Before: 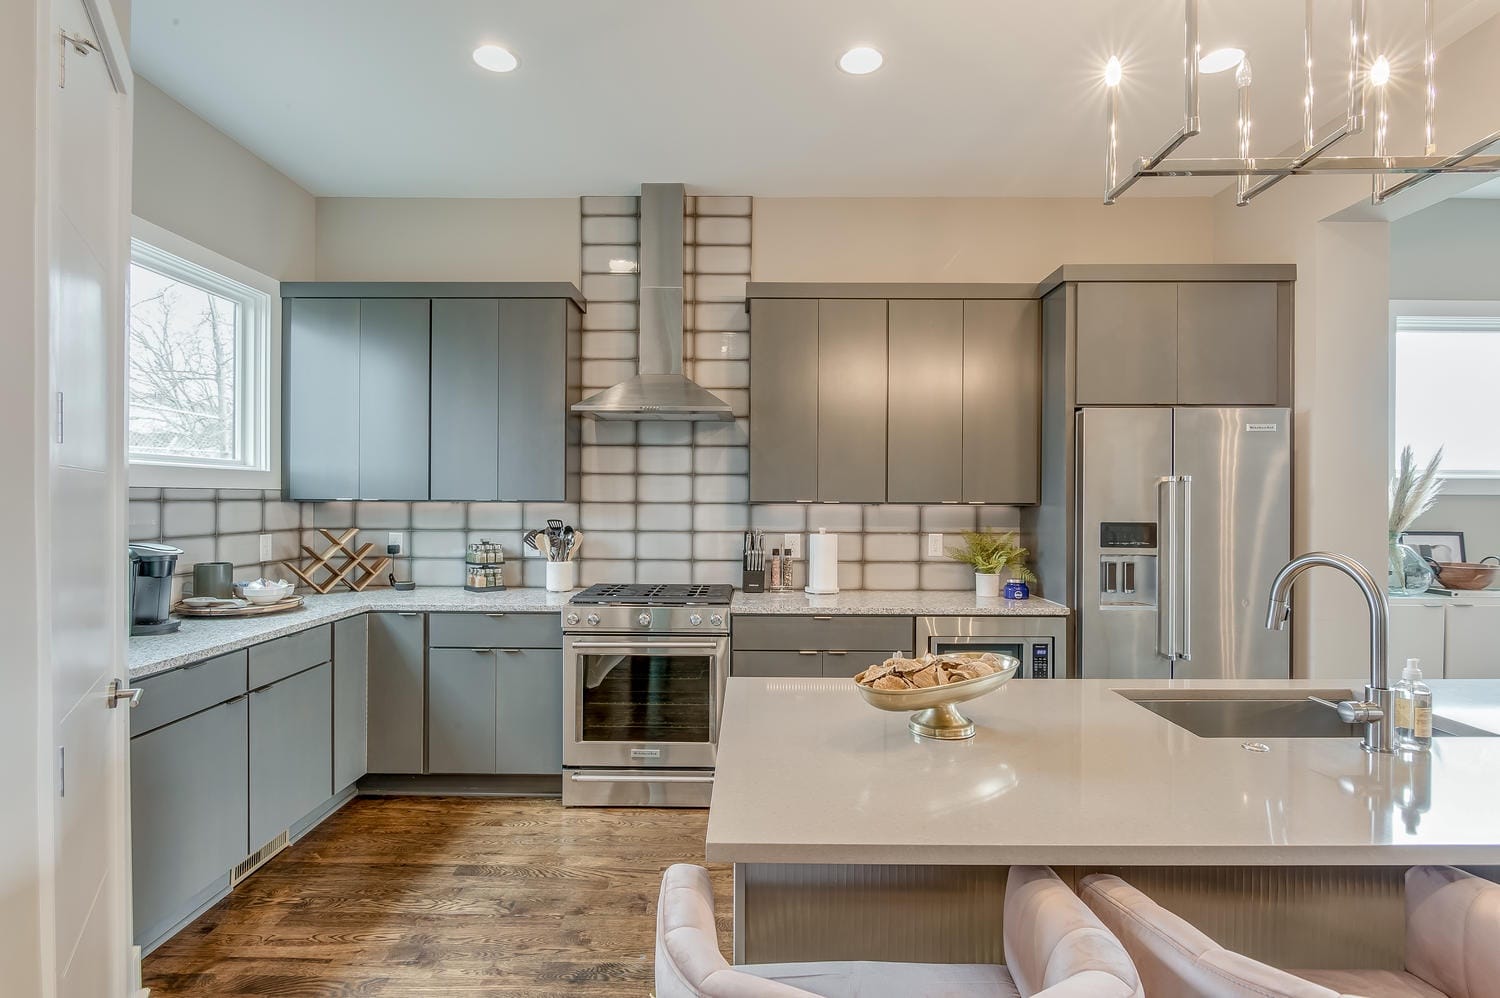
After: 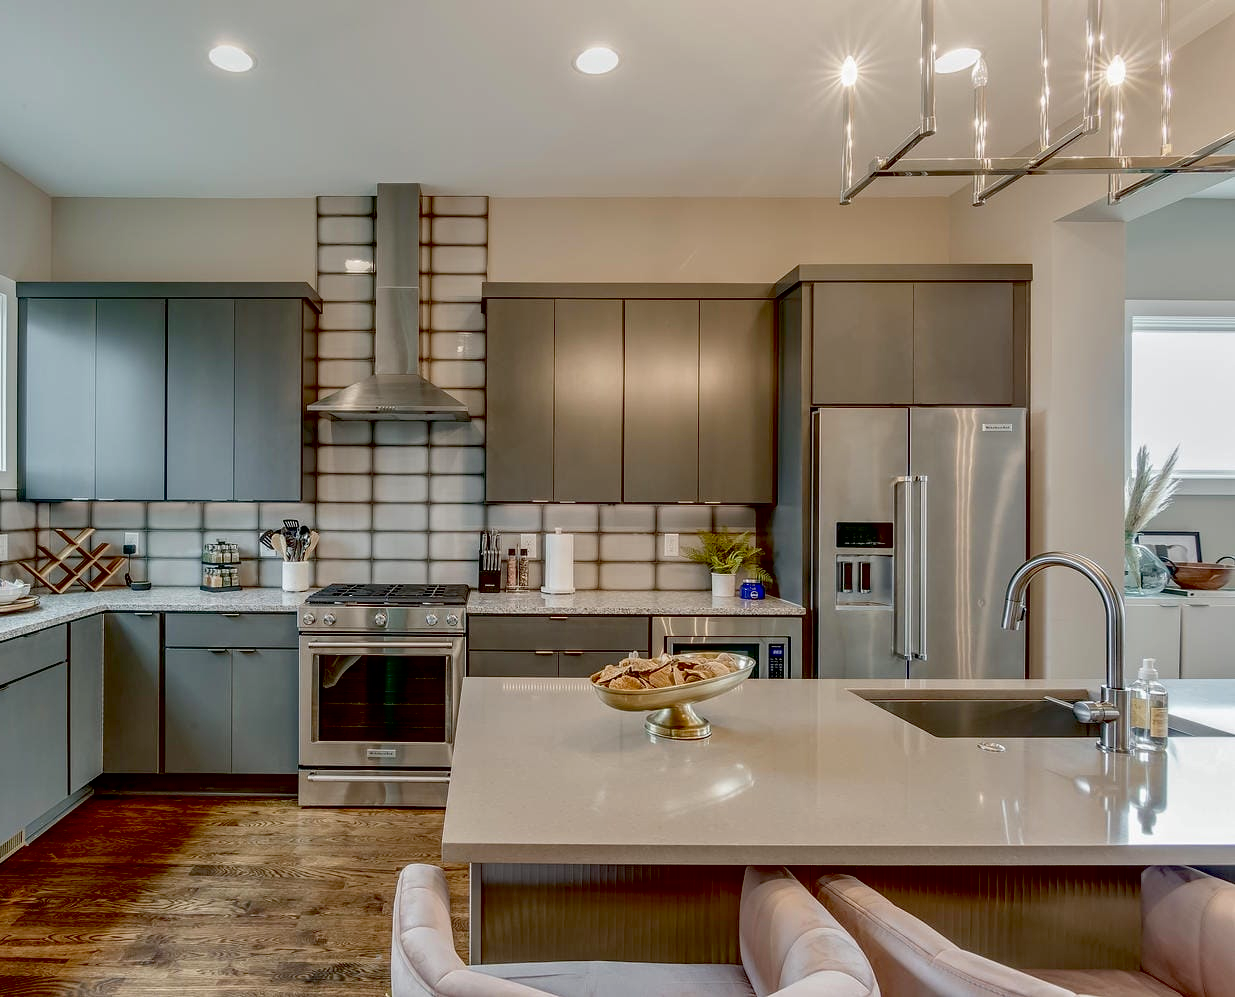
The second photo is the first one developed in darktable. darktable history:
exposure: black level correction 0.054, exposure -0.03 EV, compensate highlight preservation false
crop: left 17.661%, bottom 0.036%
contrast brightness saturation: brightness -0.1
